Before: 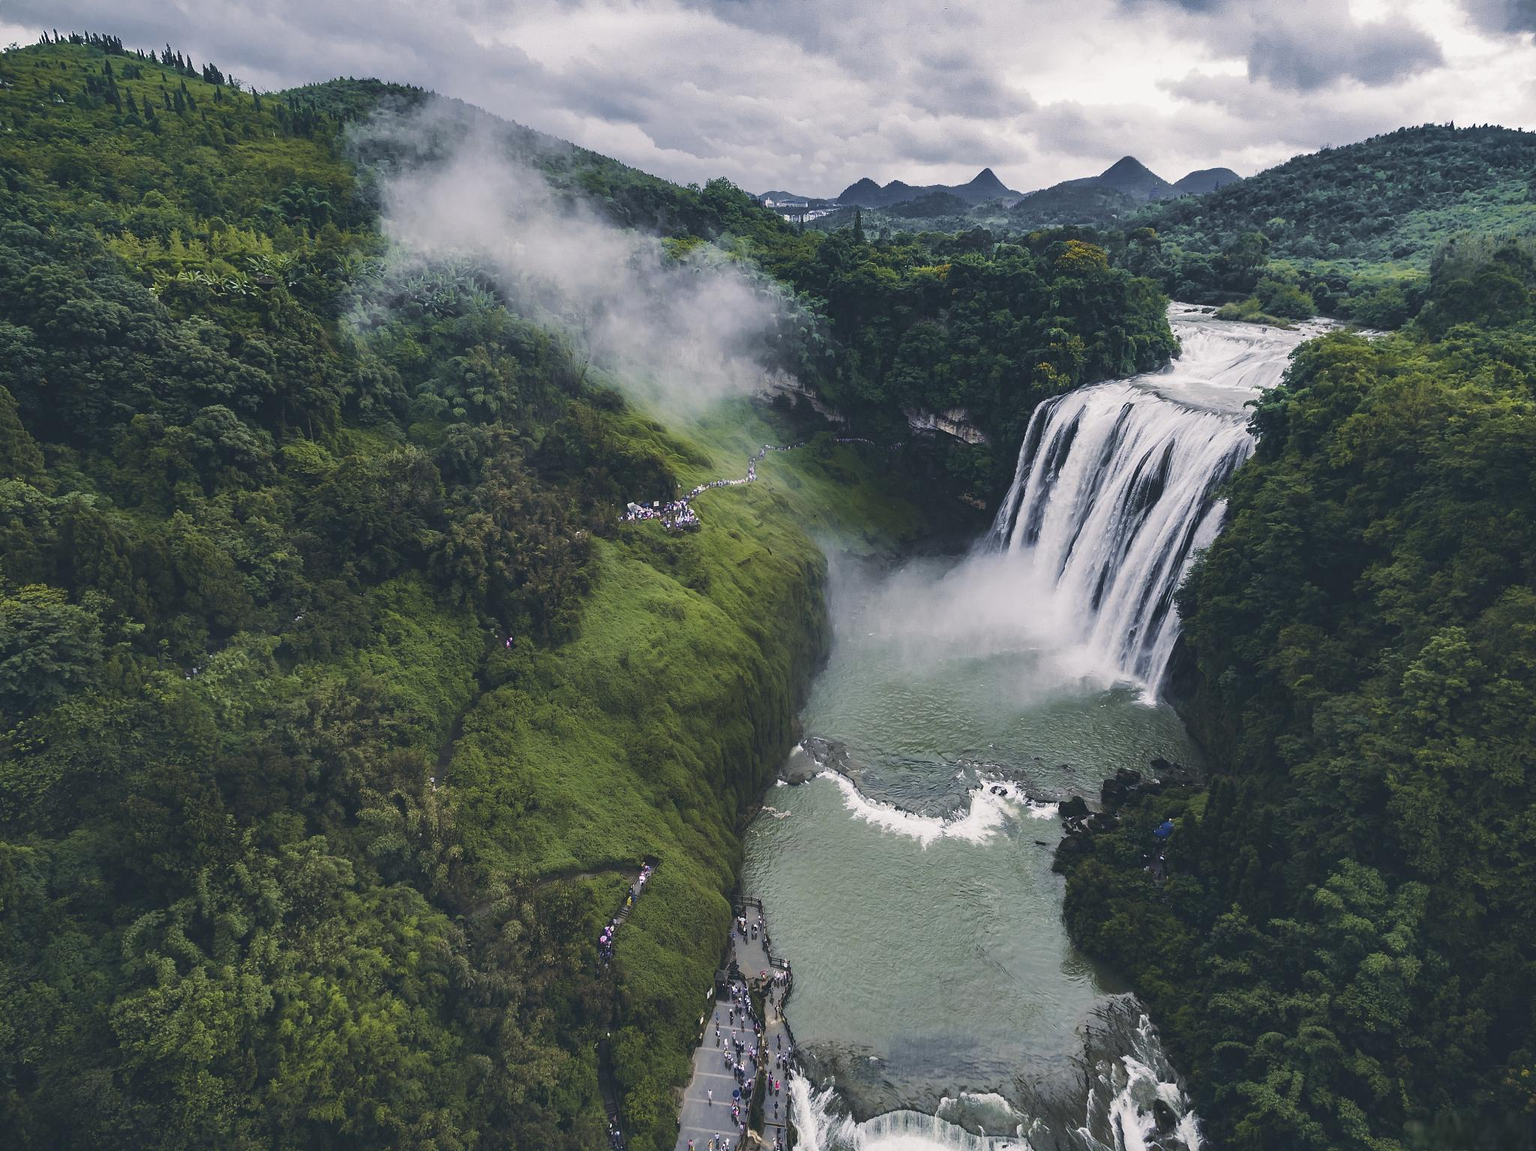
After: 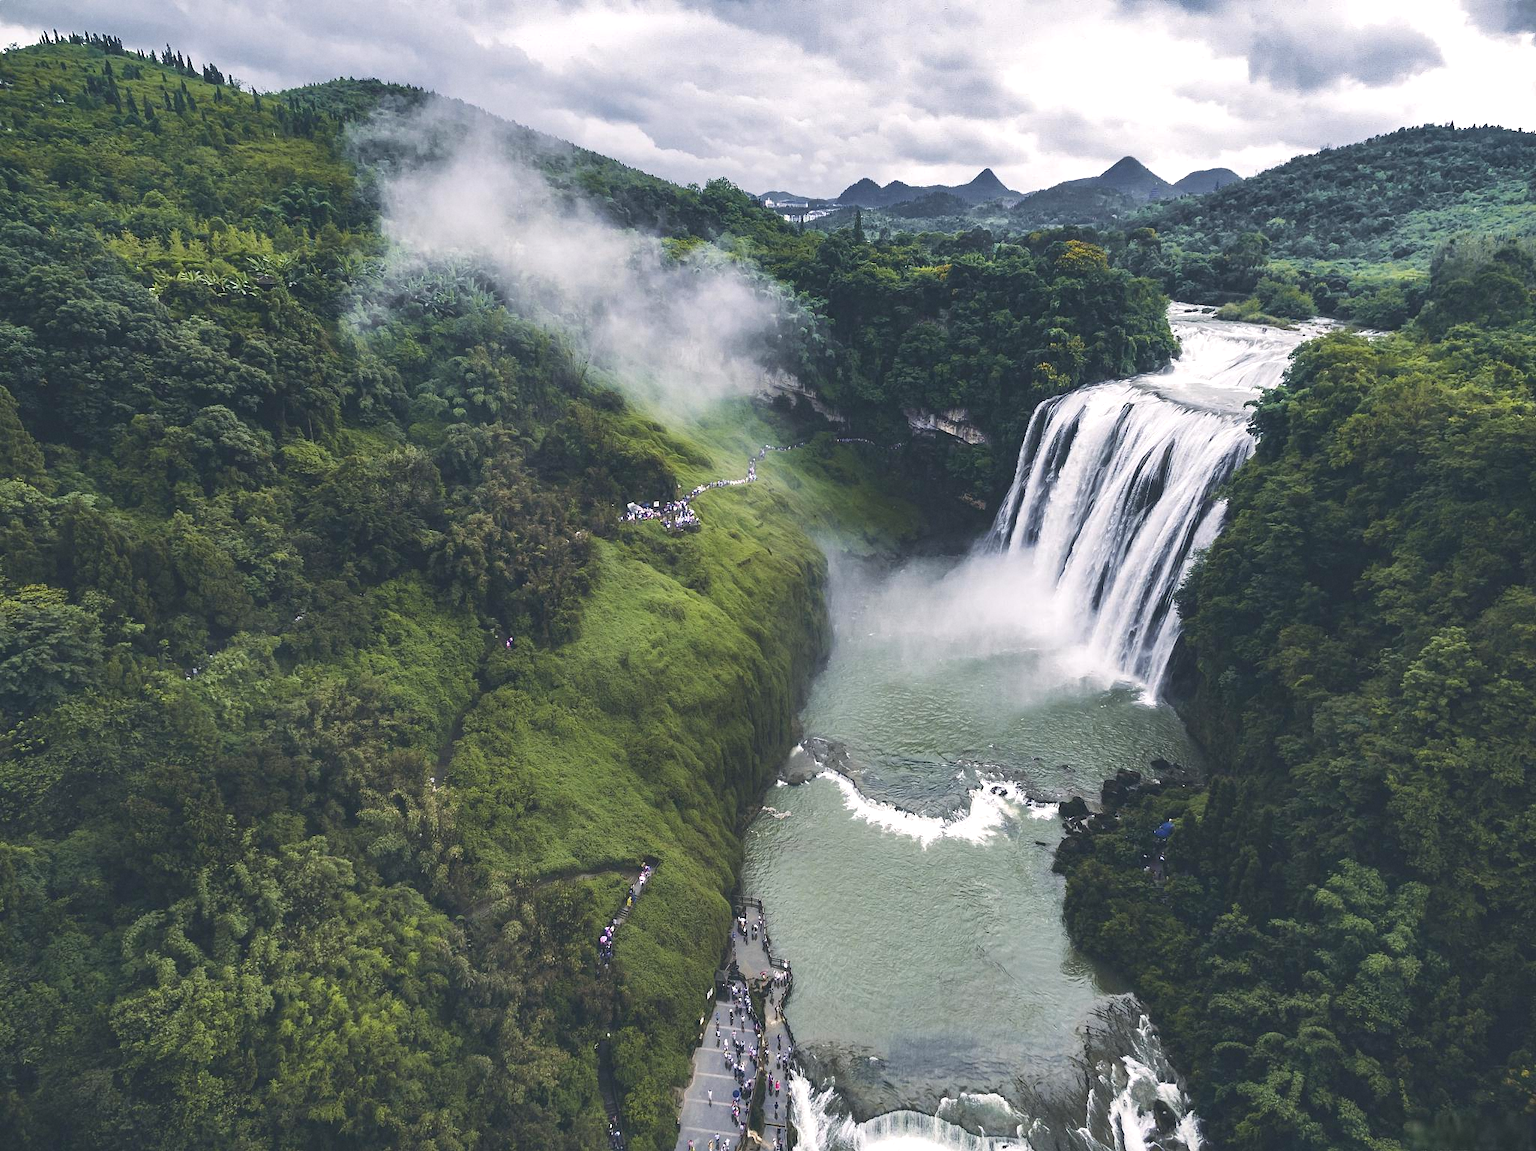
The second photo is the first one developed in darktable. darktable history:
exposure: black level correction 0, exposure 0.5 EV, compensate highlight preservation false
grain: coarseness 14.57 ISO, strength 8.8%
